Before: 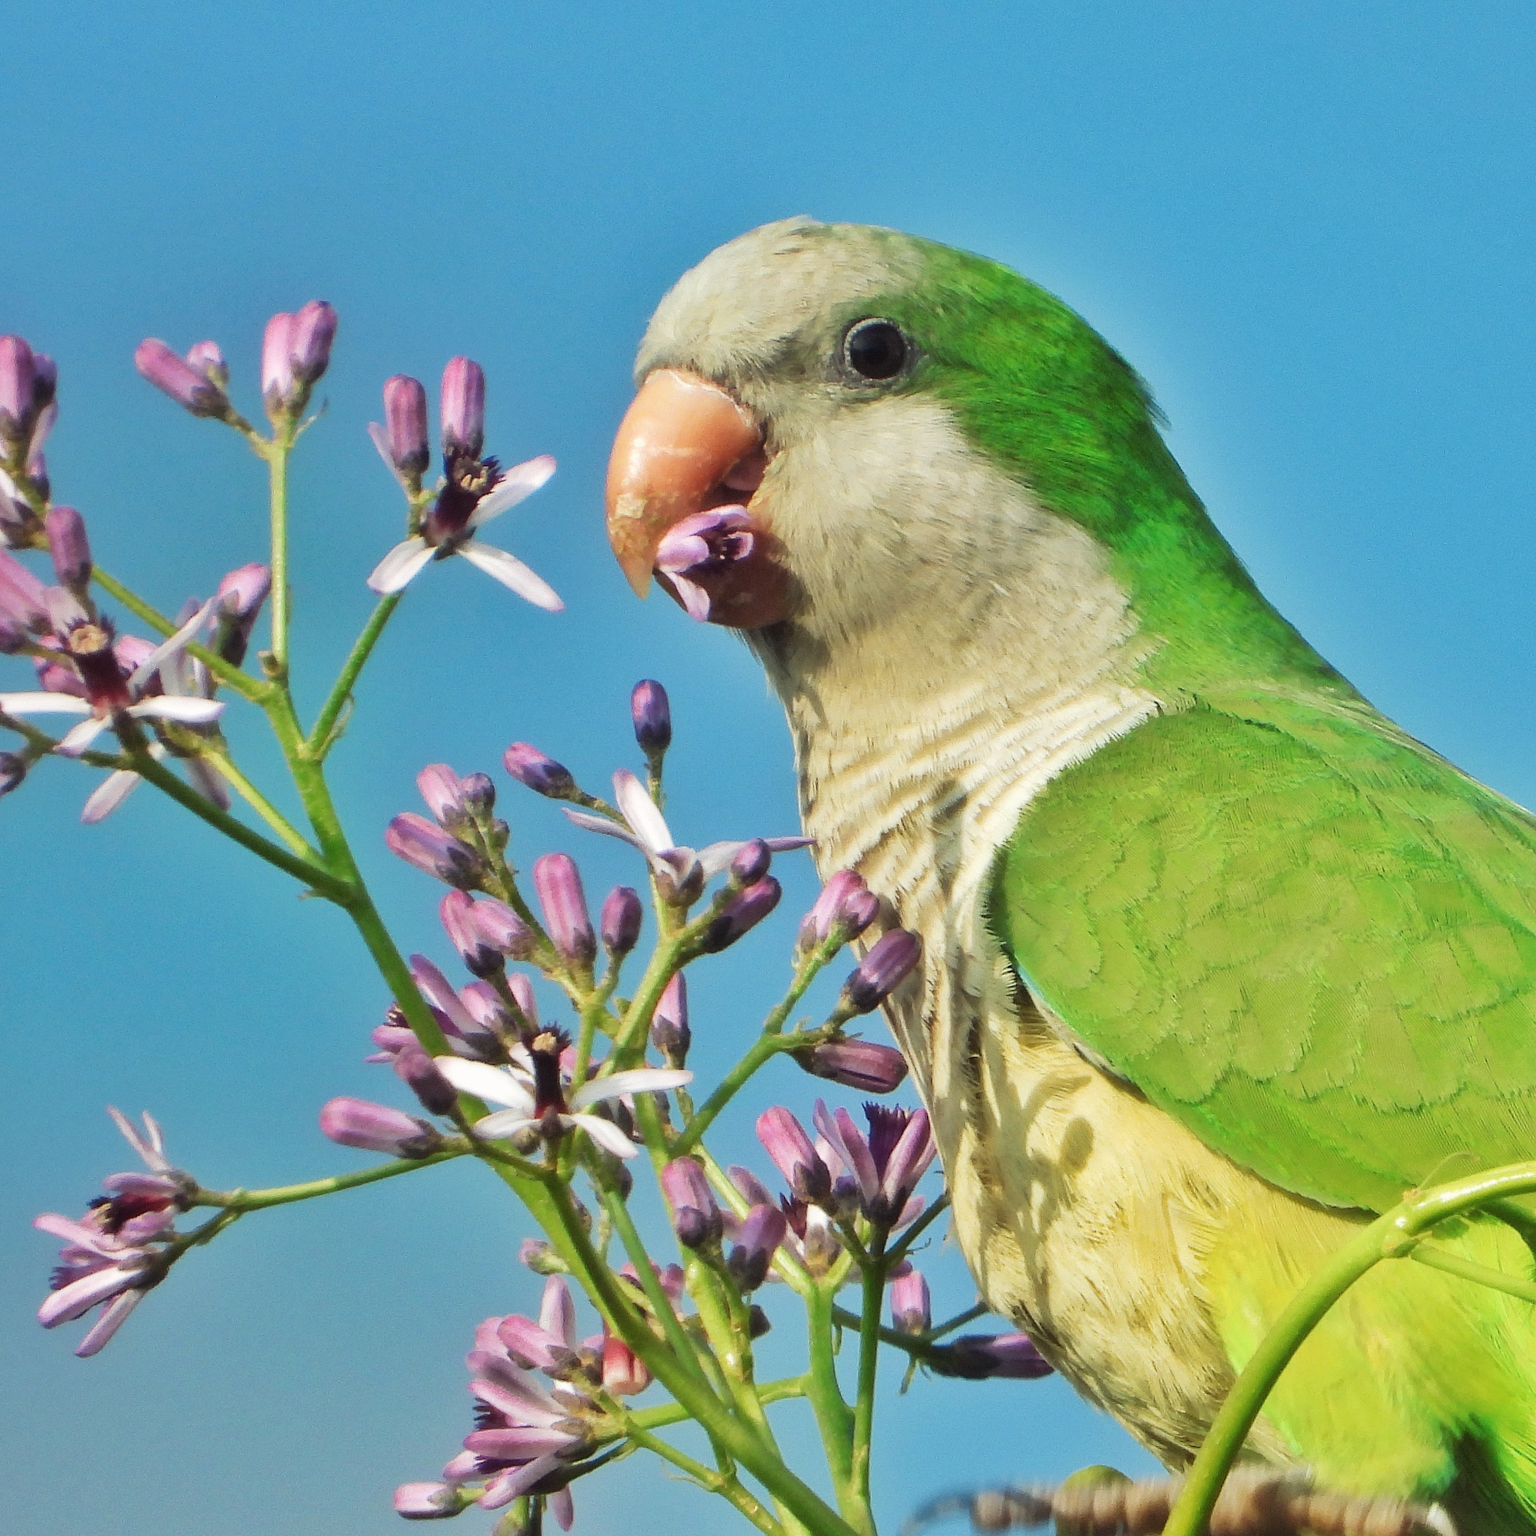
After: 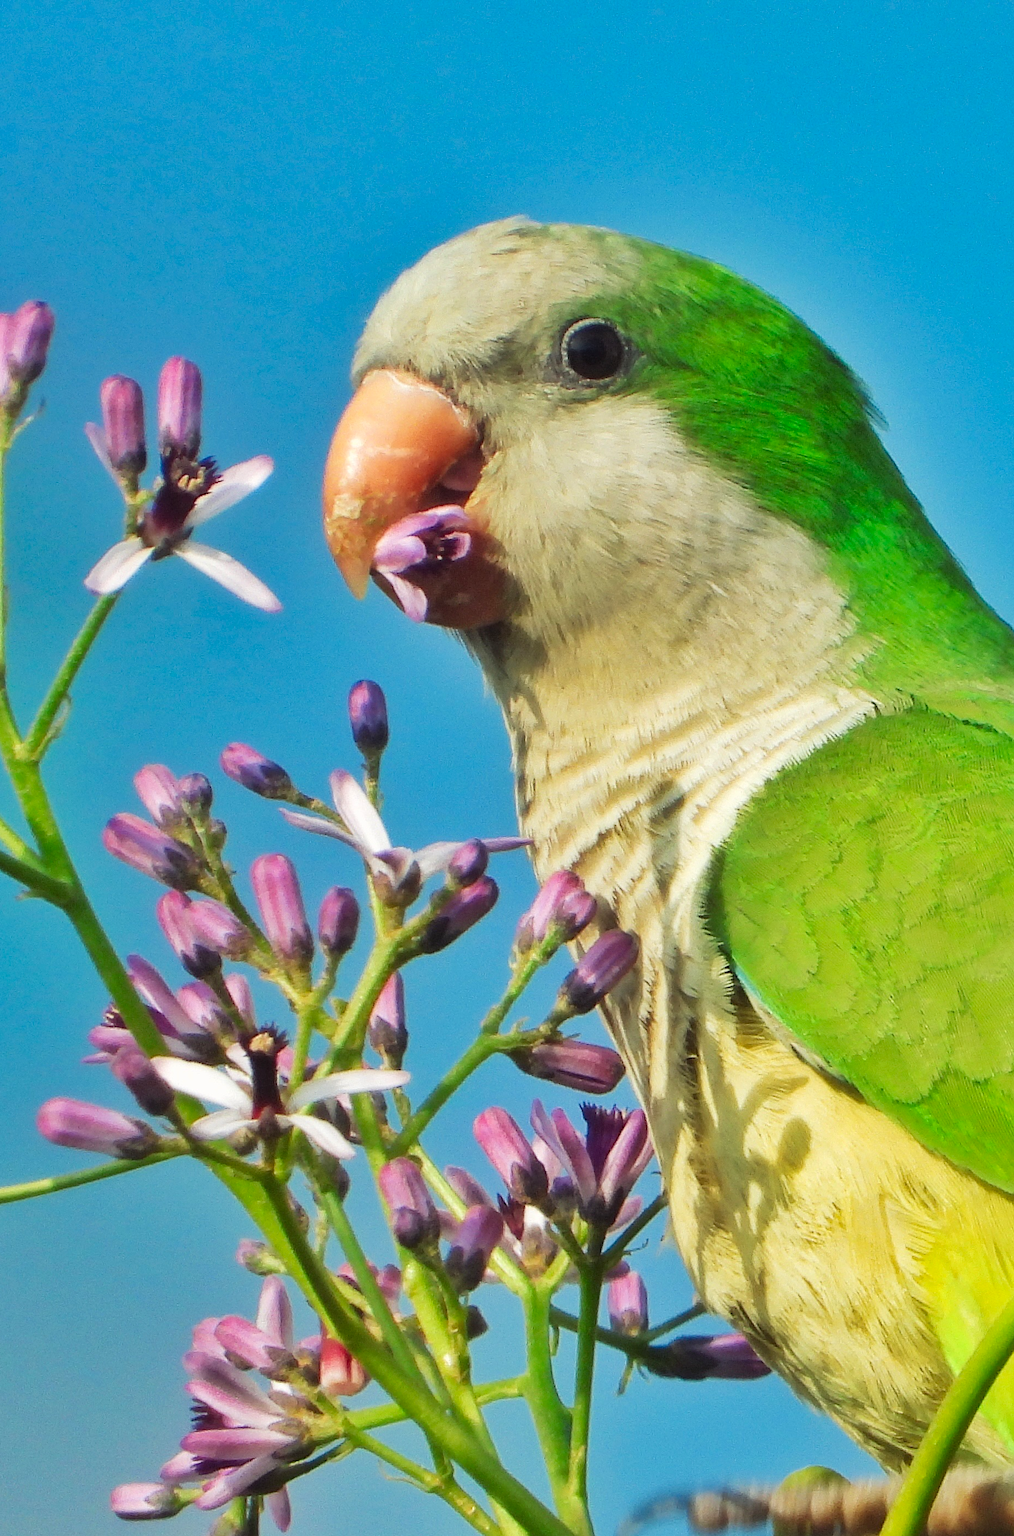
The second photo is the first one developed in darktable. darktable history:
crop and rotate: left 18.442%, right 15.508%
color zones: curves: ch0 [(0, 0.613) (0.01, 0.613) (0.245, 0.448) (0.498, 0.529) (0.642, 0.665) (0.879, 0.777) (0.99, 0.613)]; ch1 [(0, 0) (0.143, 0) (0.286, 0) (0.429, 0) (0.571, 0) (0.714, 0) (0.857, 0)], mix -121.96%
